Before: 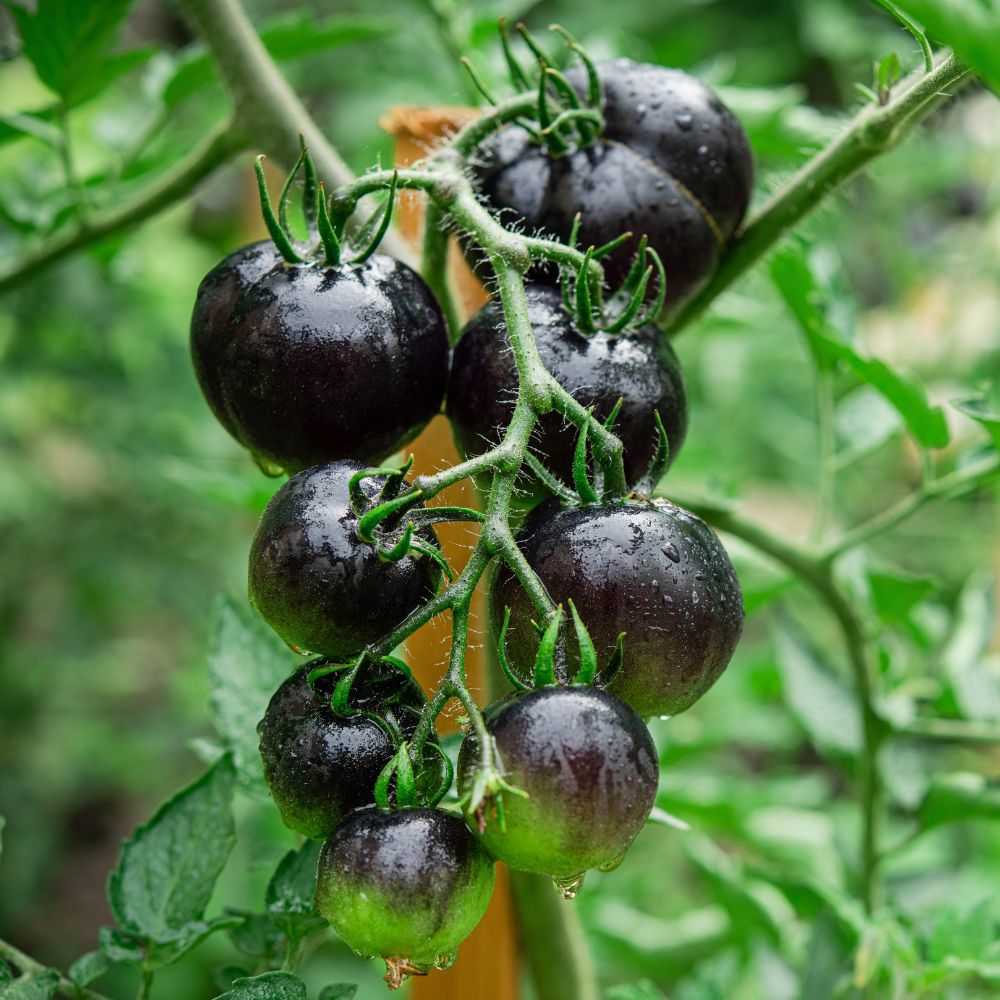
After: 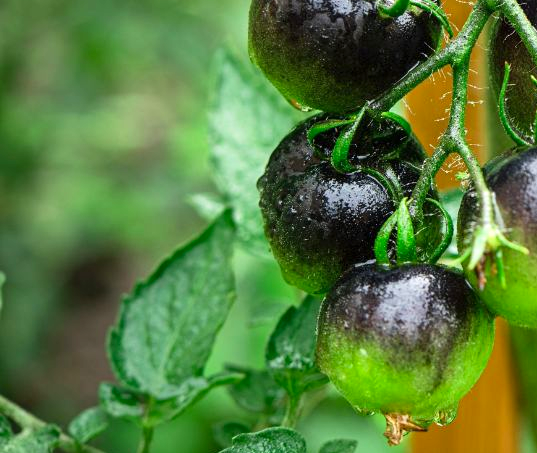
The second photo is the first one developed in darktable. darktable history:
contrast brightness saturation: contrast 0.1, brightness 0.03, saturation 0.094
crop and rotate: top 54.458%, right 46.237%, bottom 0.184%
exposure: exposure 0.565 EV, compensate highlight preservation false
